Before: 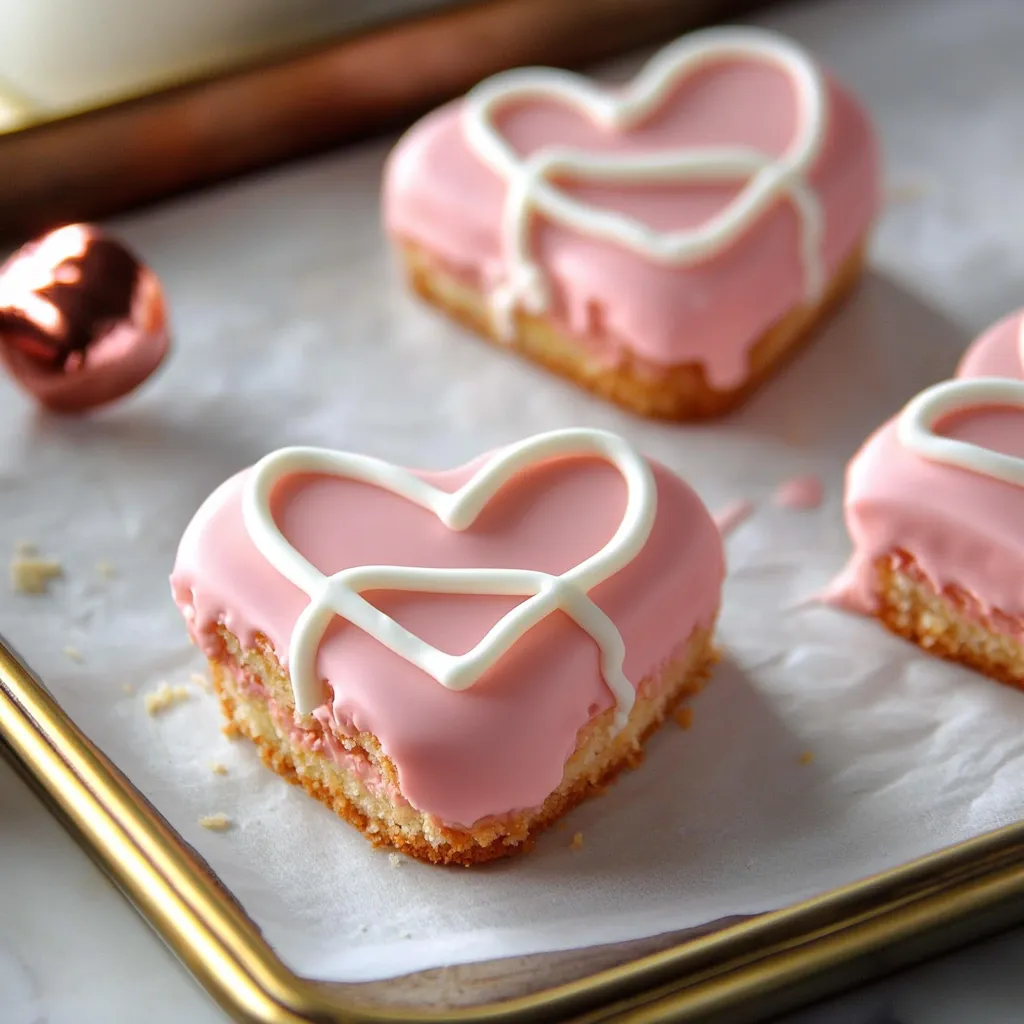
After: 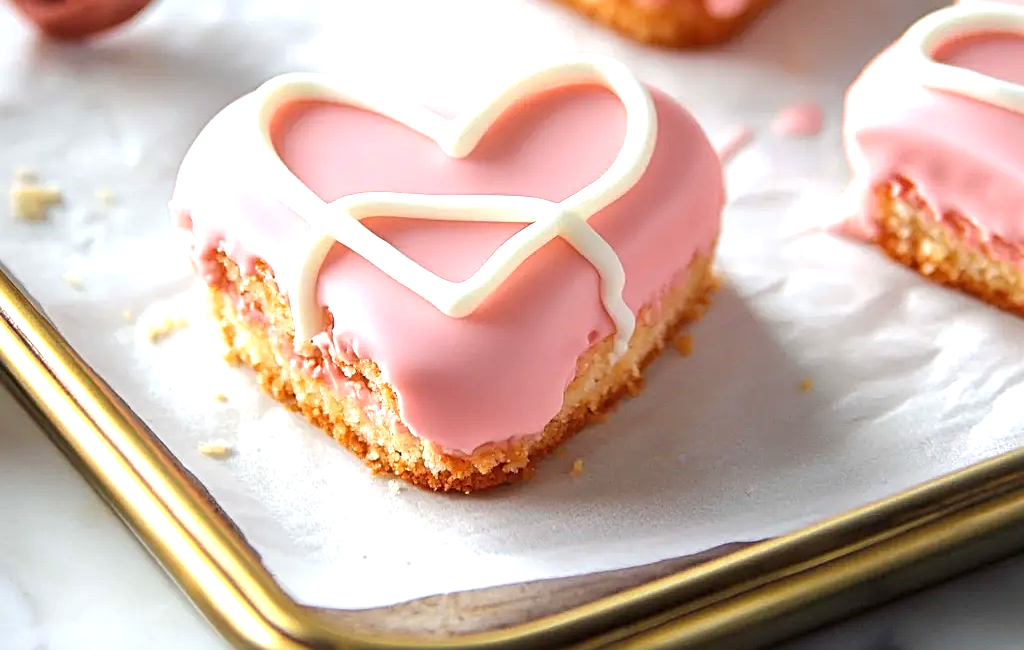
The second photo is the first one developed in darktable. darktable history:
exposure: black level correction 0, exposure 0.897 EV, compensate highlight preservation false
crop and rotate: top 36.429%
sharpen: radius 2.765
